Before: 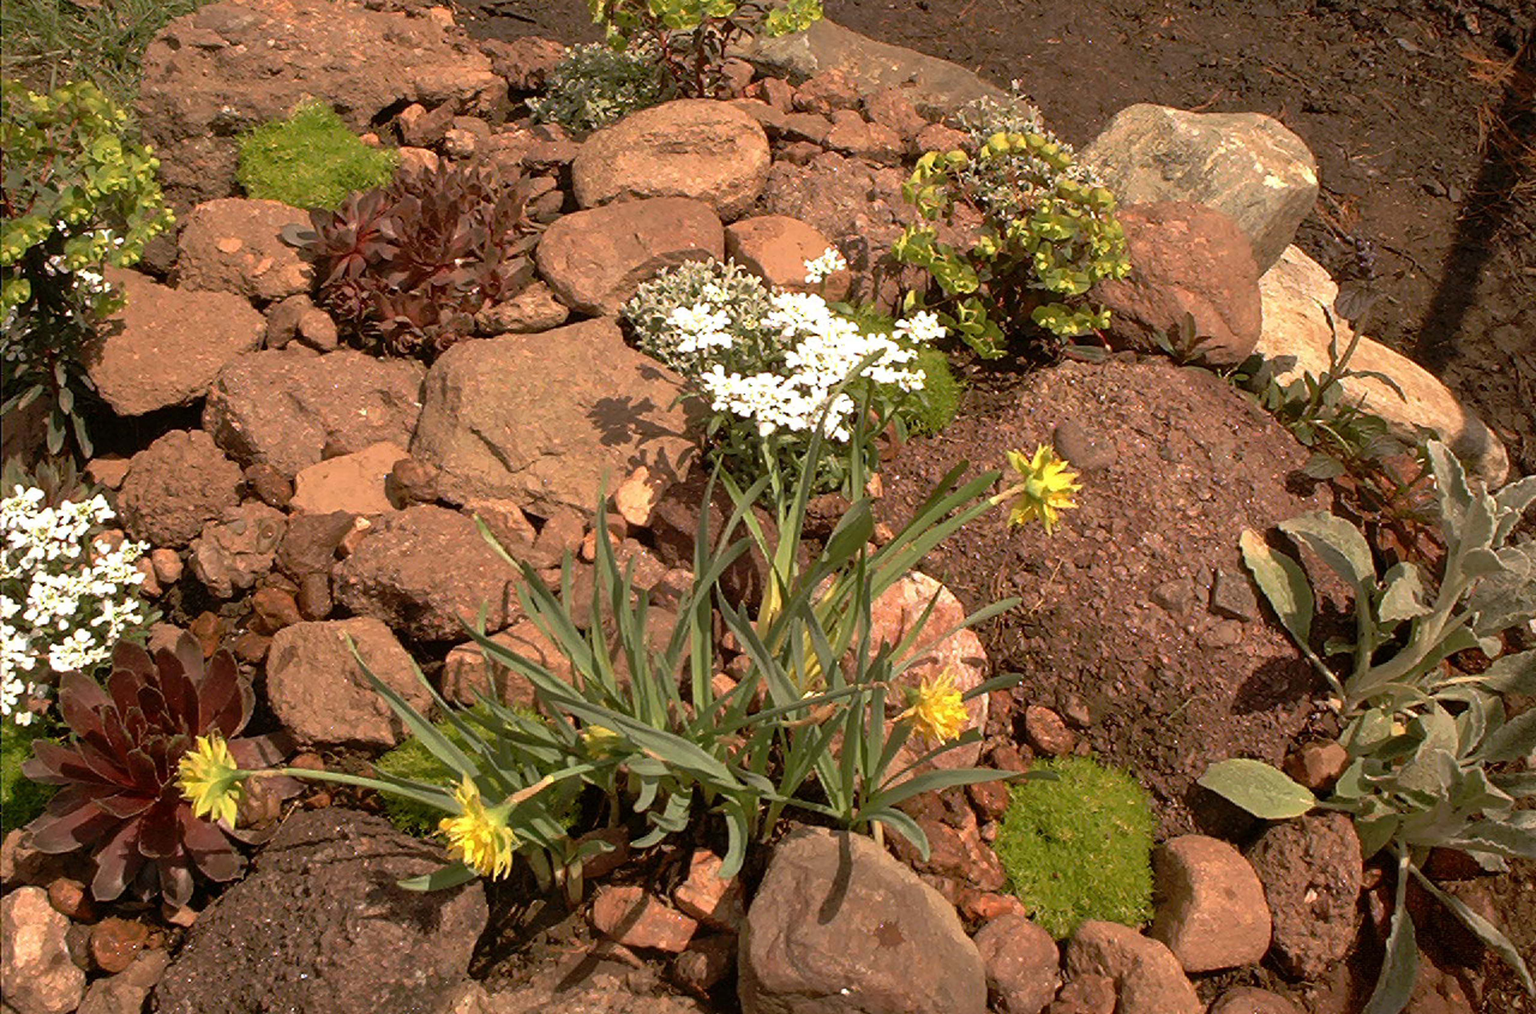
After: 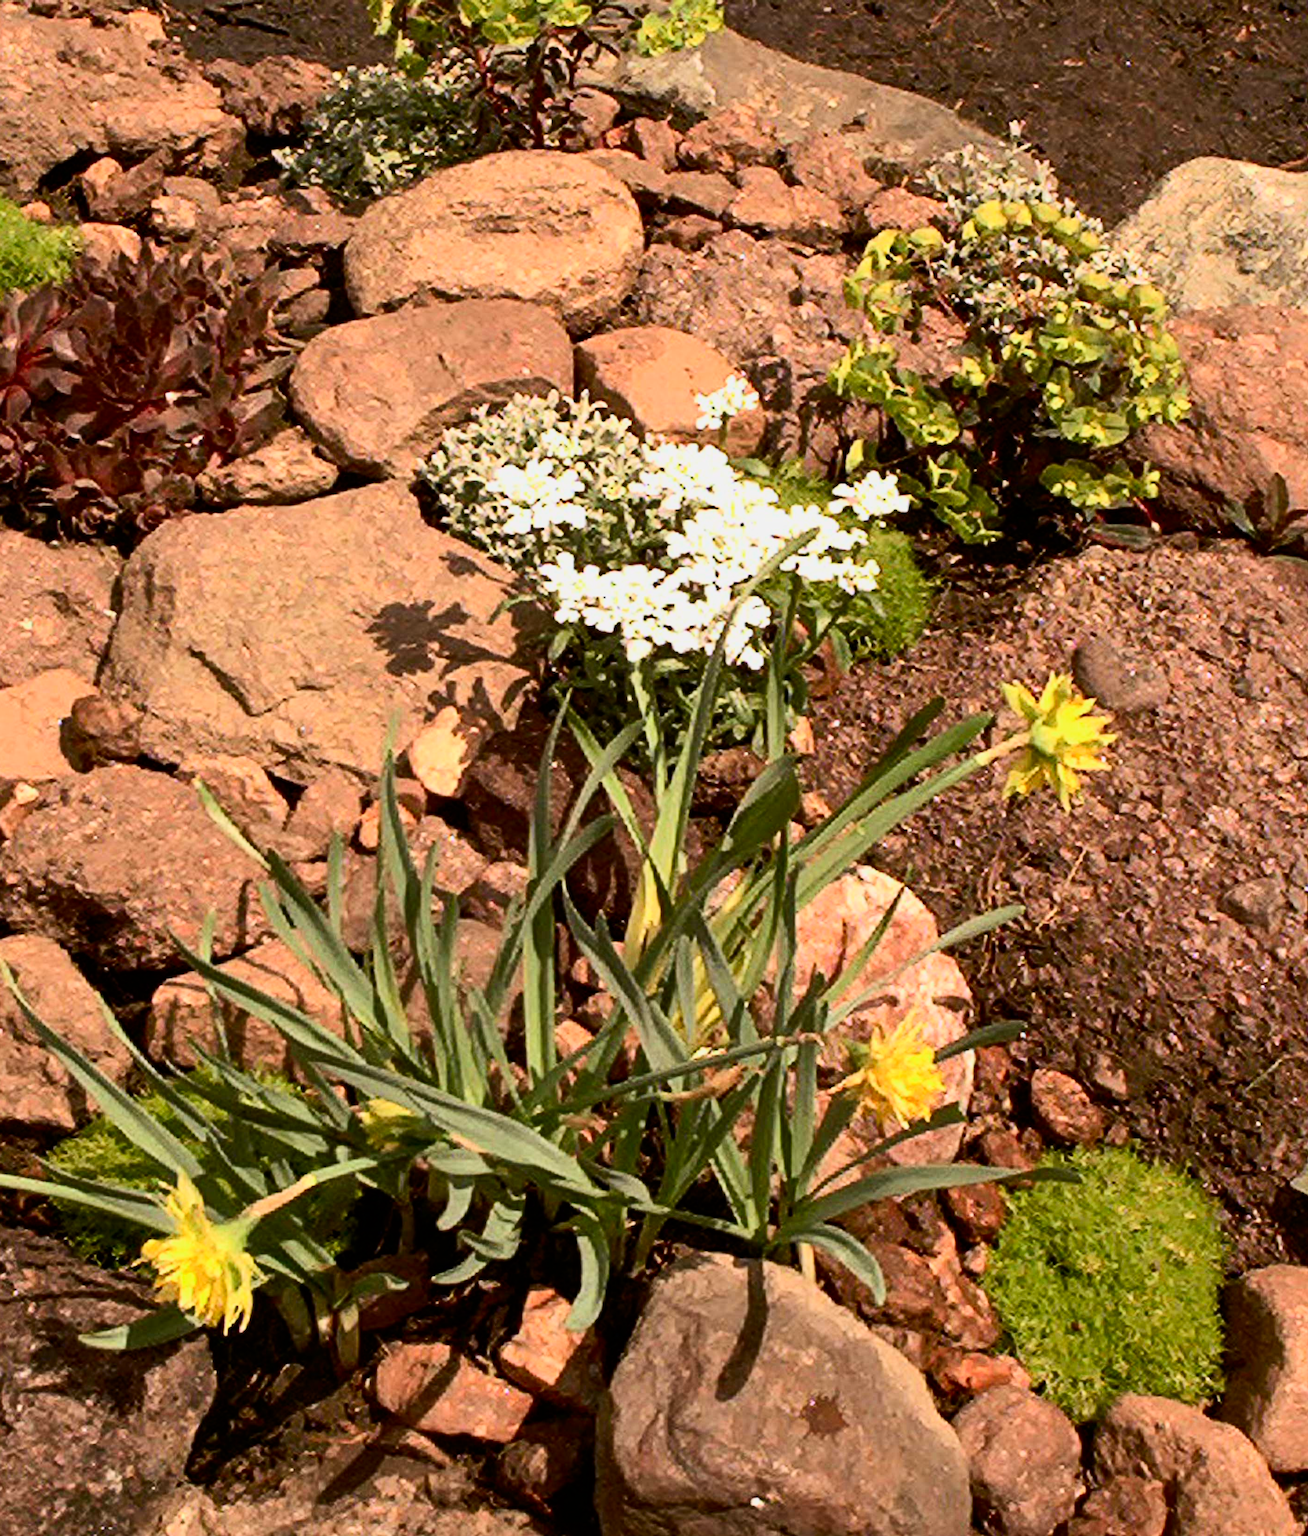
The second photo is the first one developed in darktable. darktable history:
contrast brightness saturation: contrast 0.4, brightness 0.1, saturation 0.21
filmic rgb: black relative exposure -7.48 EV, white relative exposure 4.83 EV, hardness 3.4, color science v6 (2022)
crop and rotate: left 22.516%, right 21.234%
